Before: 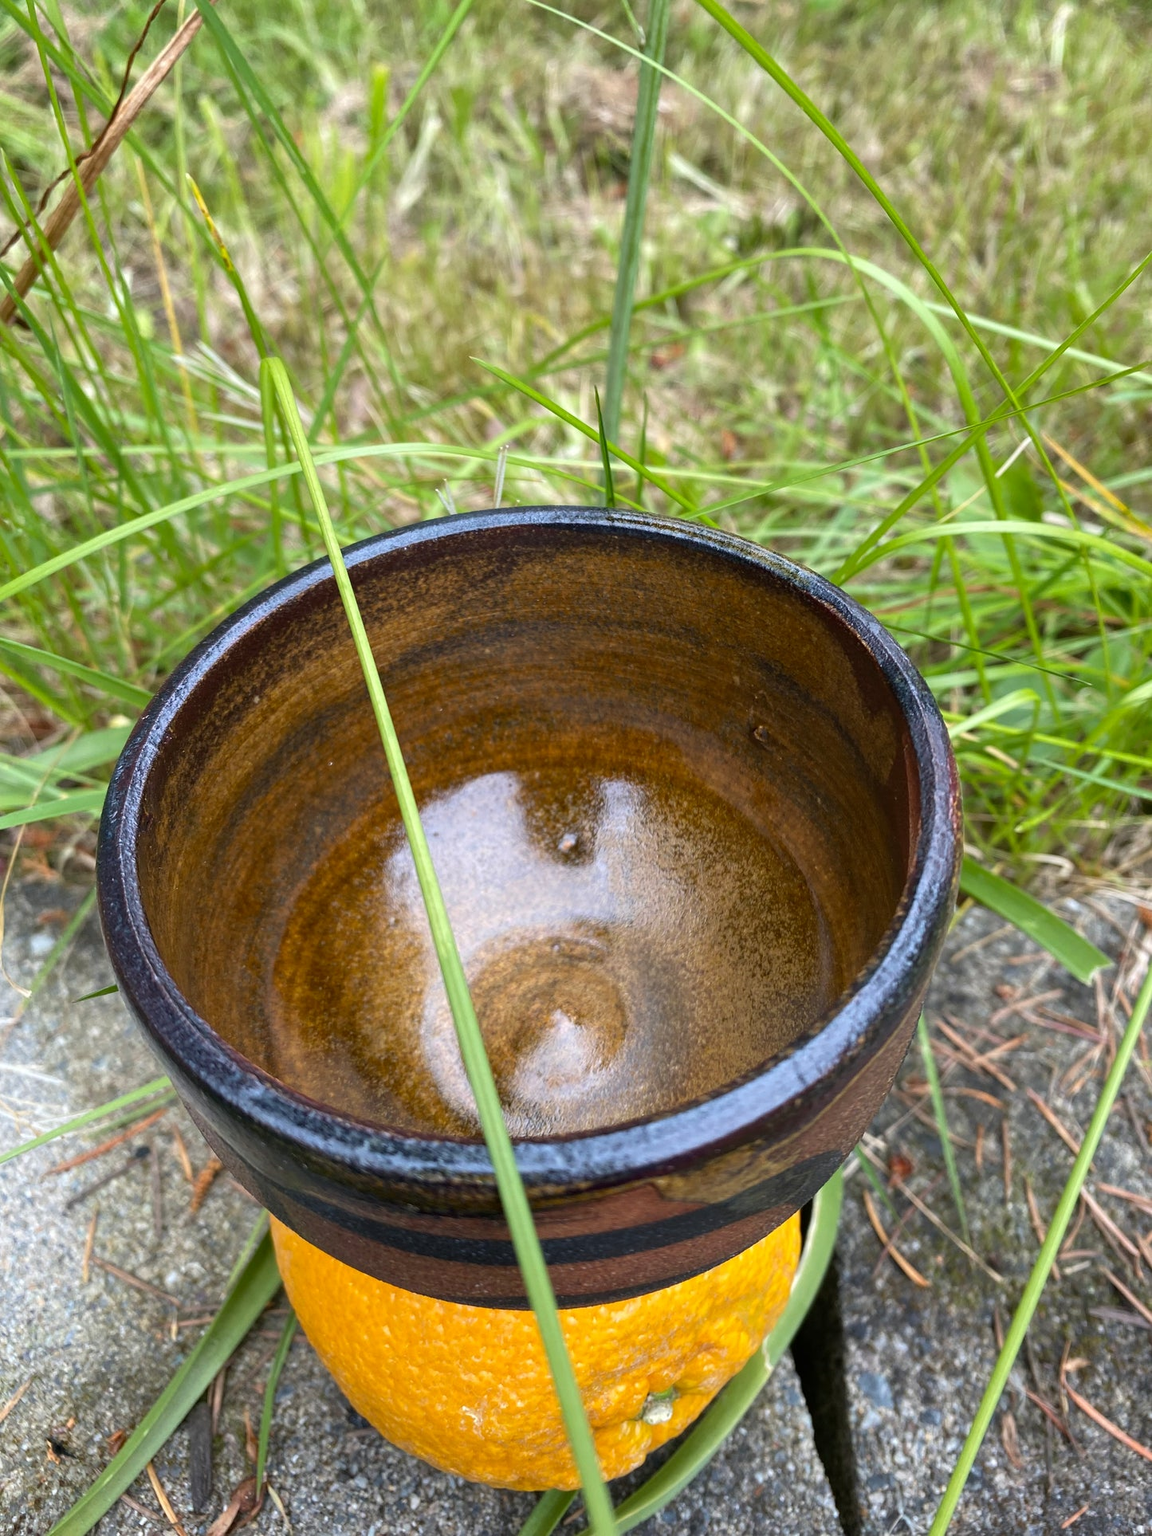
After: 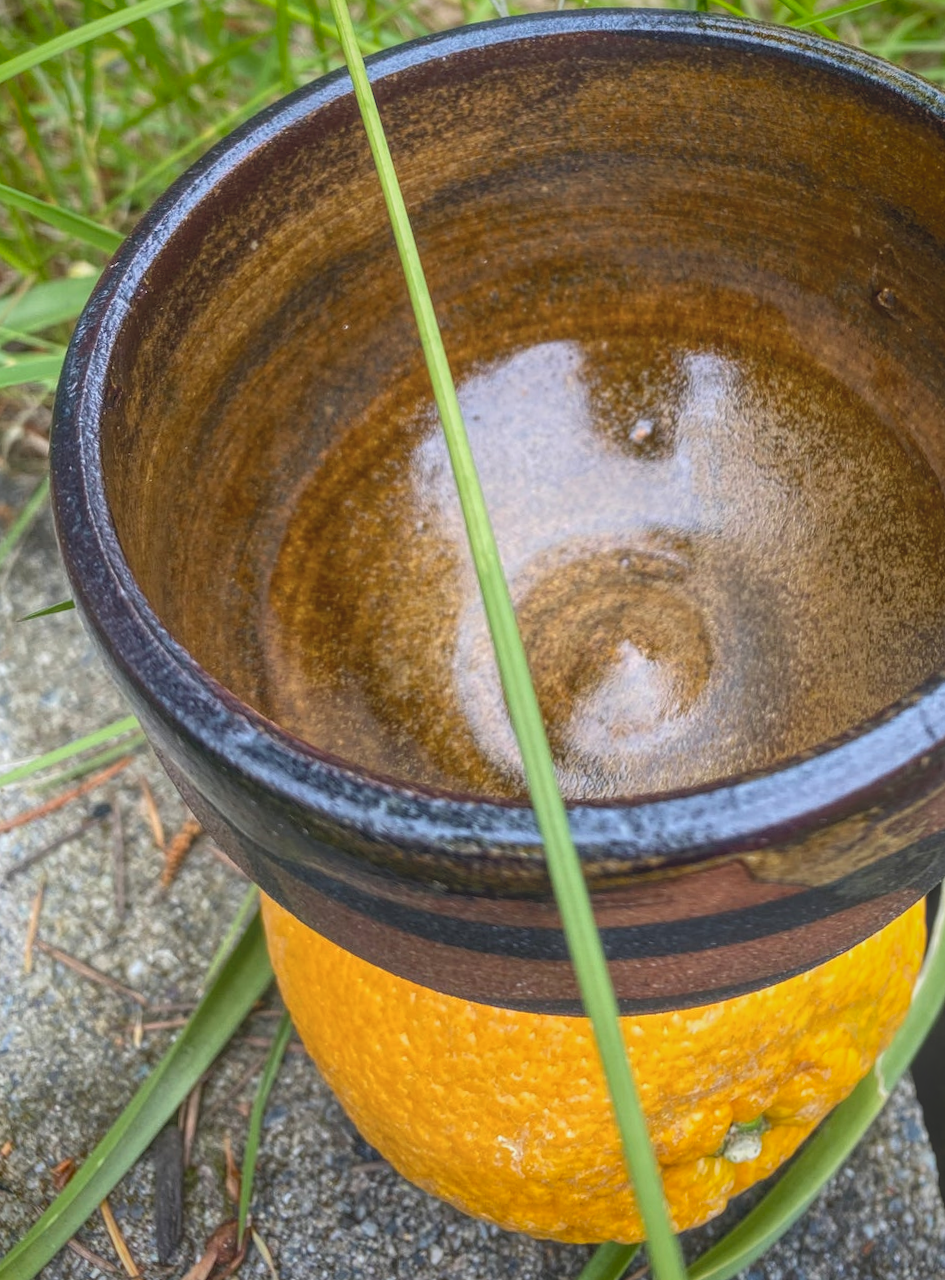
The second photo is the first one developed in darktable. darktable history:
contrast brightness saturation: contrast 0.149, brightness 0.055
exposure: exposure -0.209 EV, compensate highlight preservation false
crop and rotate: angle -0.933°, left 3.843%, top 32.131%, right 29.277%
local contrast: highlights 73%, shadows 15%, midtone range 0.197
vignetting: saturation 0.364, unbound false
